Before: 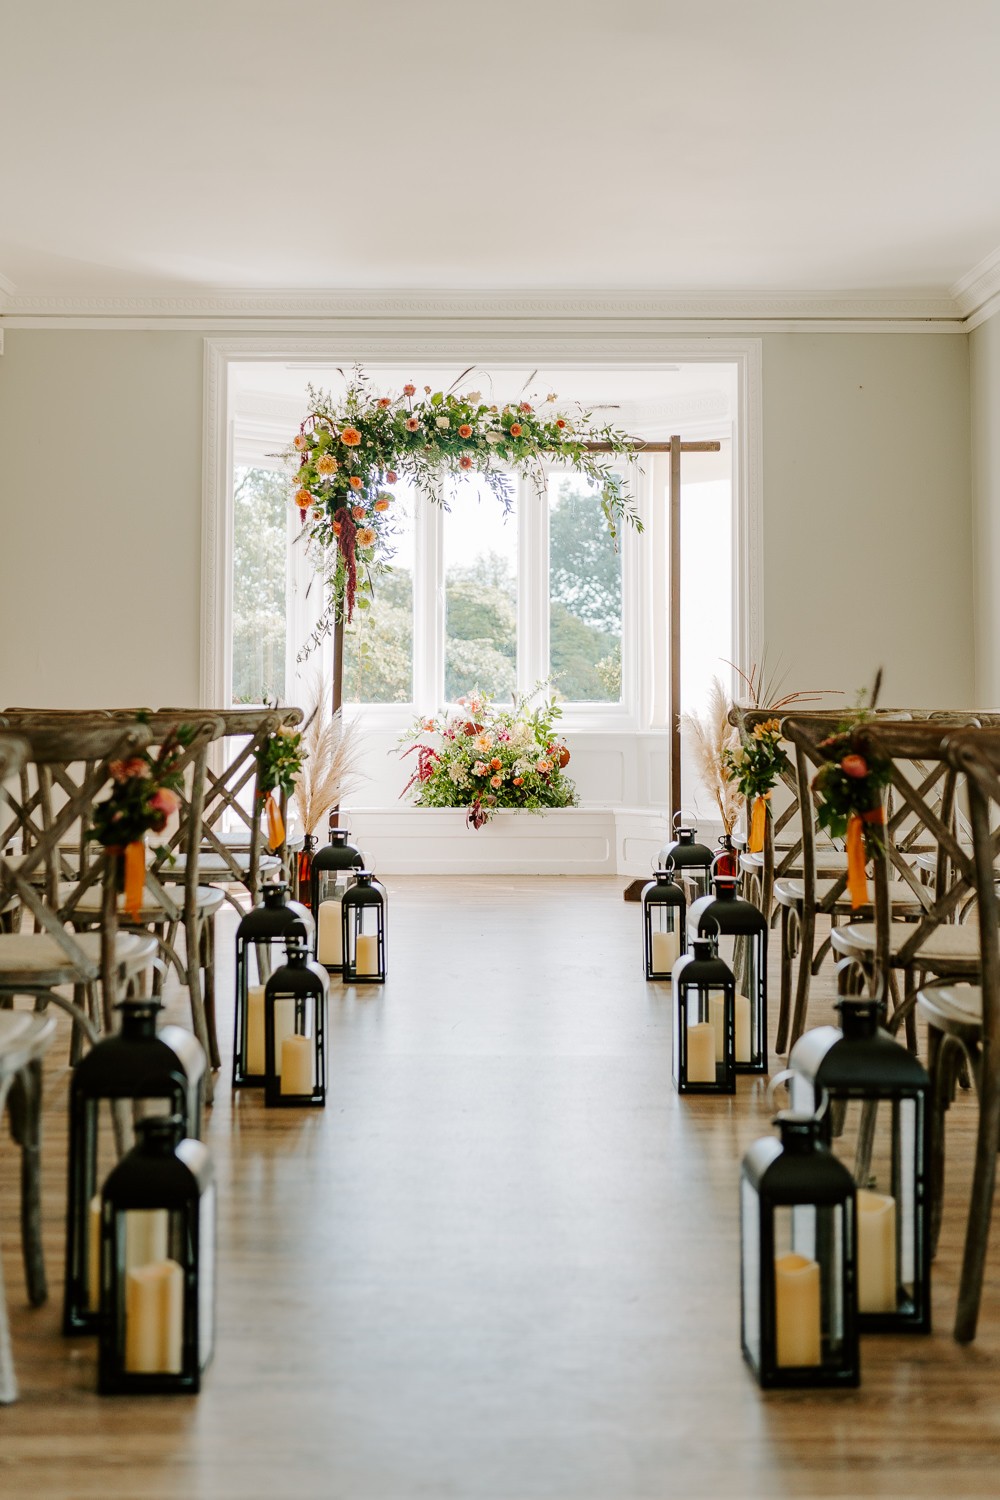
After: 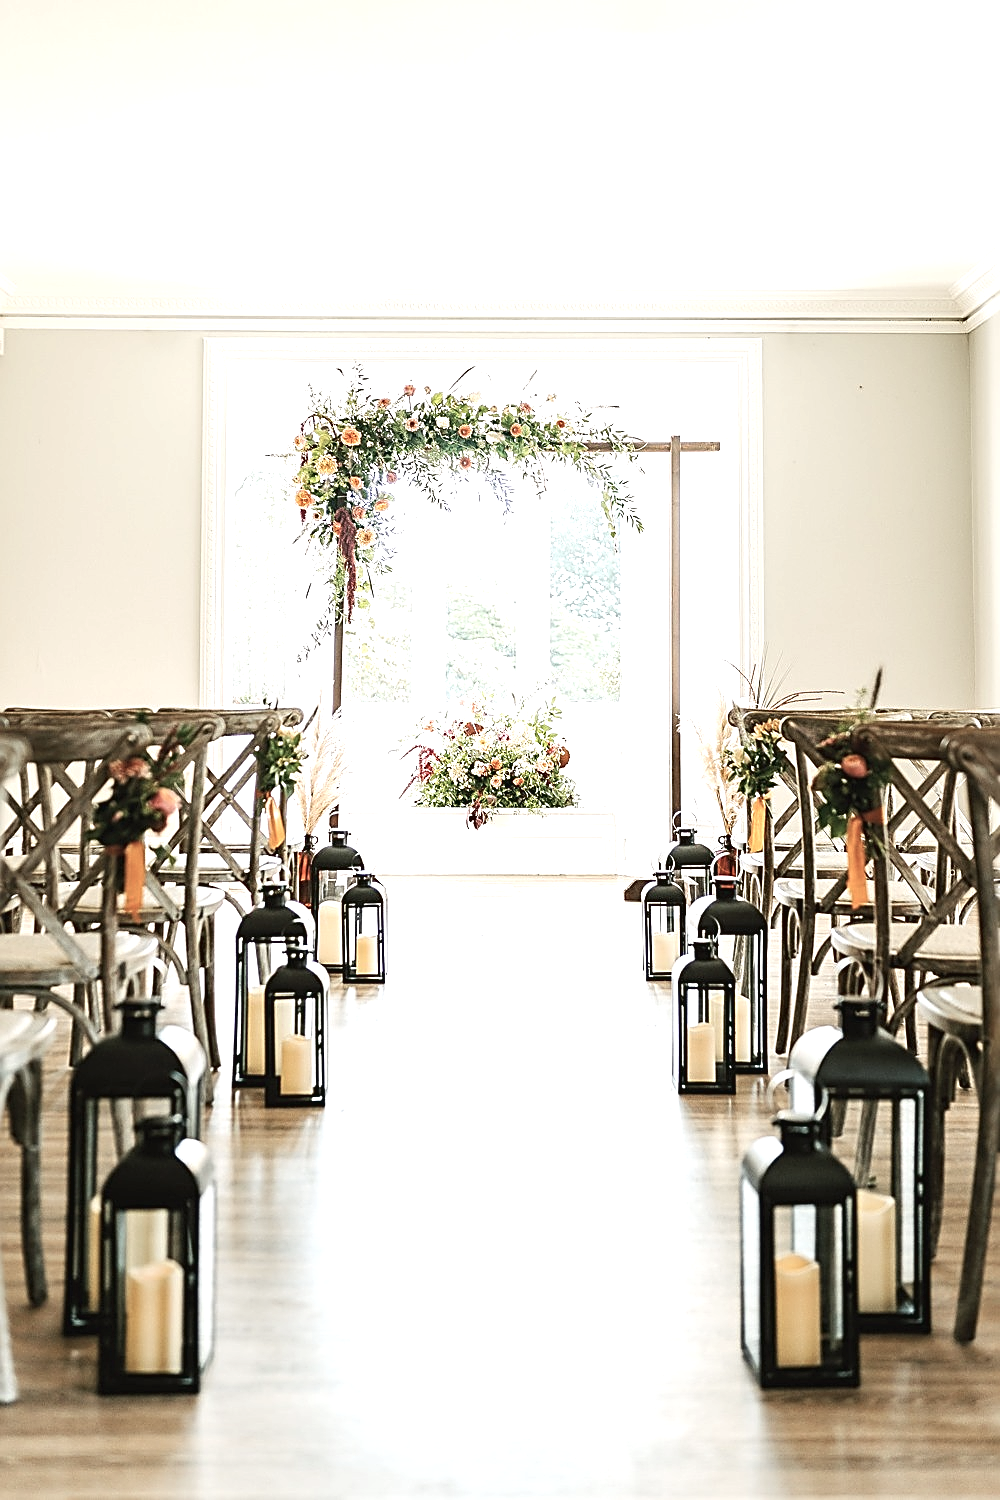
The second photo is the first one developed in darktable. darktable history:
exposure: black level correction 0, exposure 1.2 EV, compensate exposure bias true, compensate highlight preservation false
sharpen: amount 0.901
contrast brightness saturation: contrast -0.05, saturation -0.41
